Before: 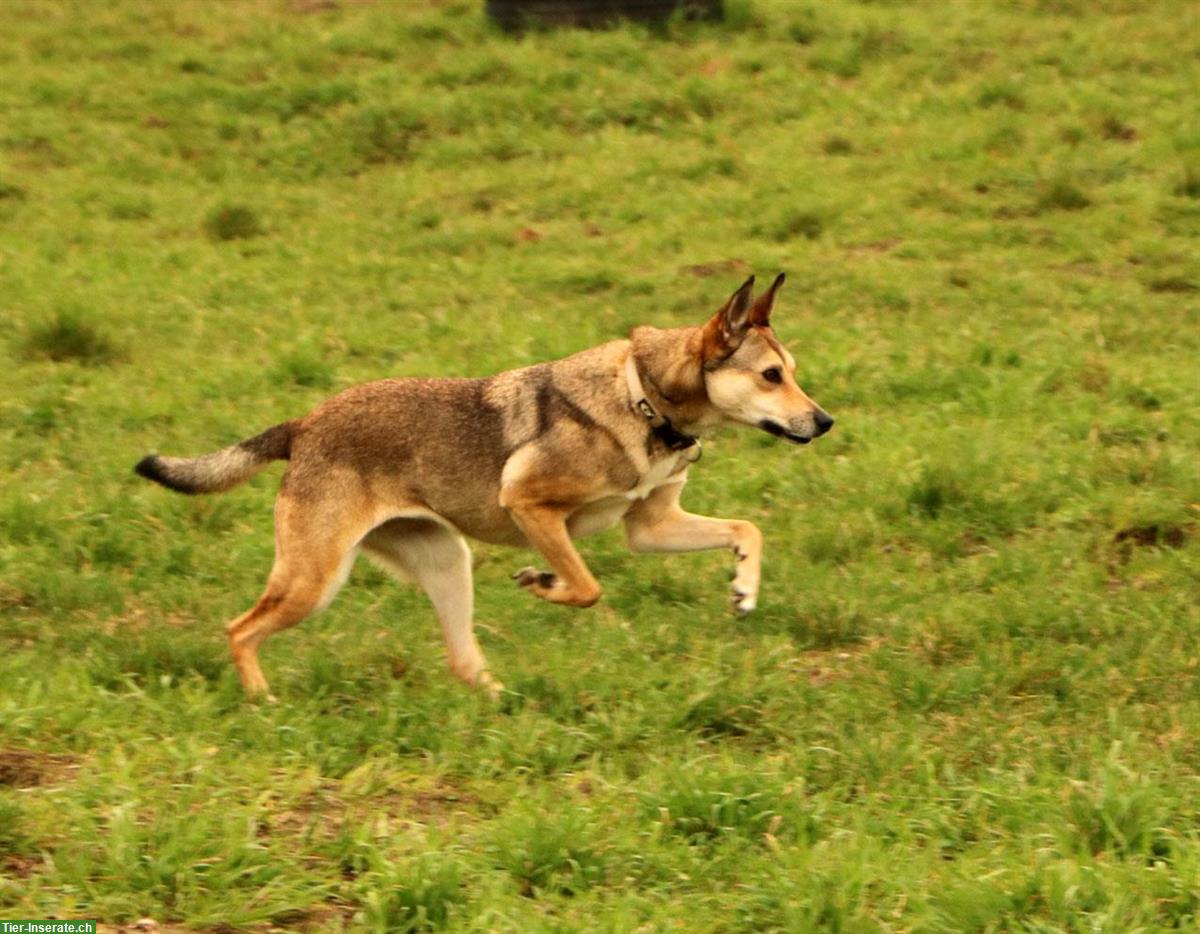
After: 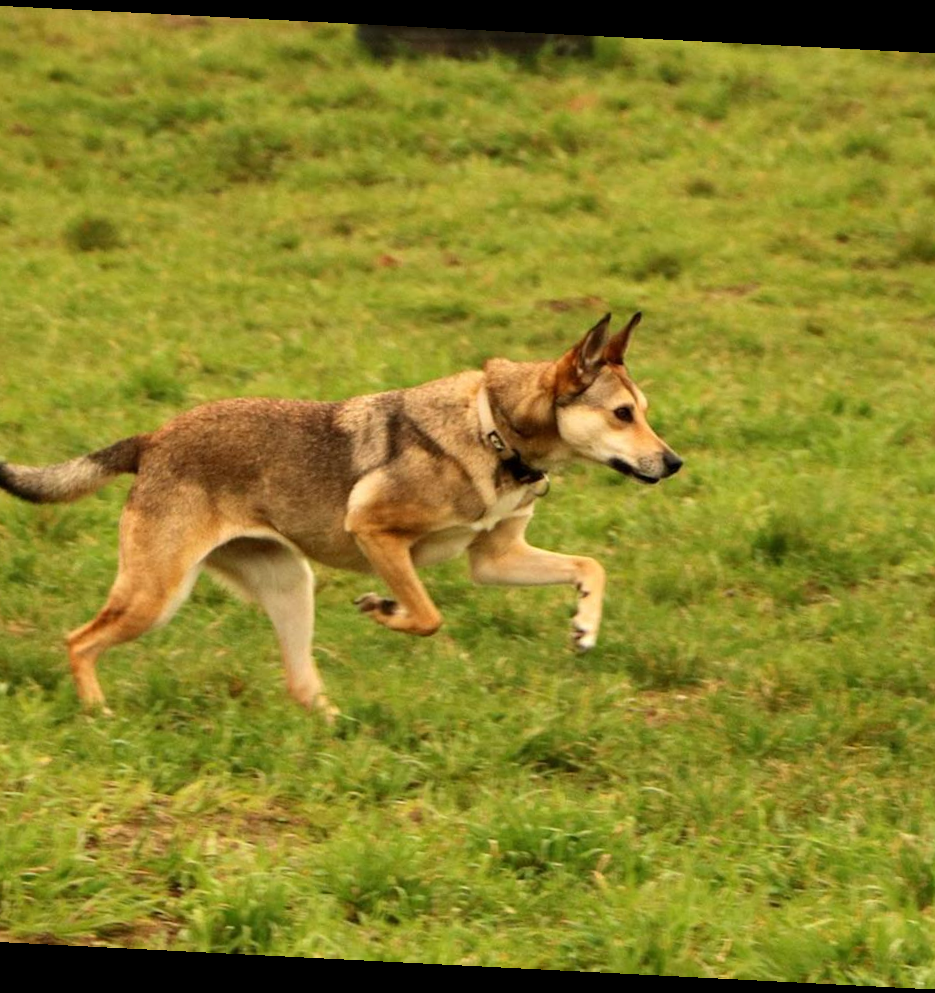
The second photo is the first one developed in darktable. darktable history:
crop and rotate: angle -2.91°, left 14.123%, top 0.019%, right 10.759%, bottom 0.025%
